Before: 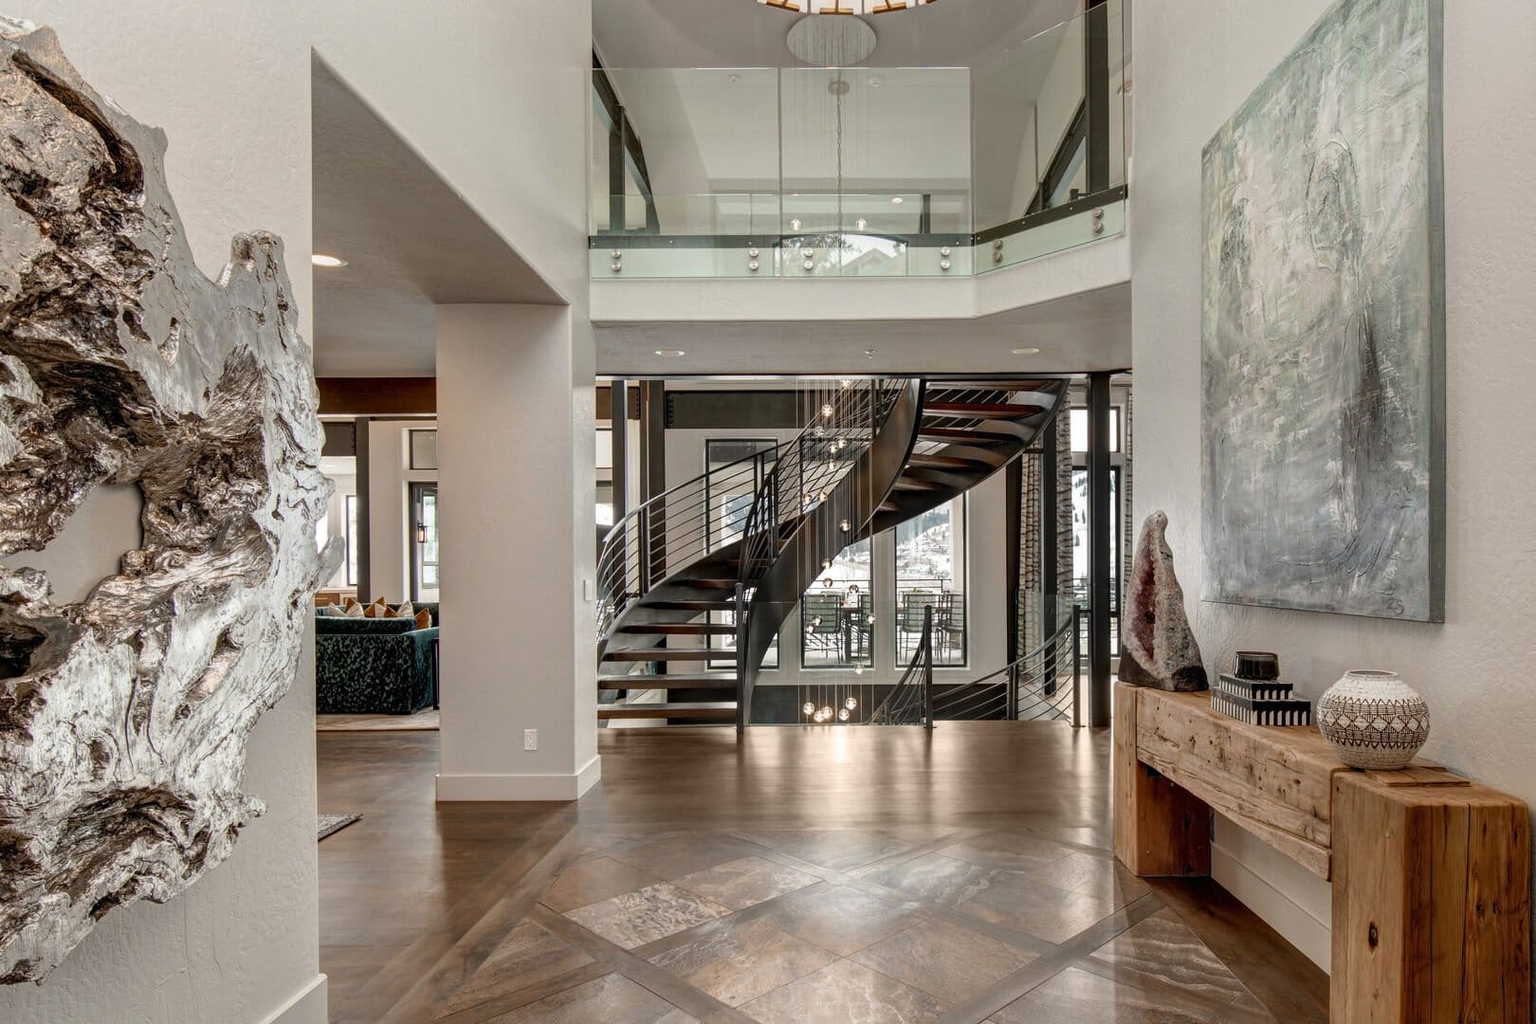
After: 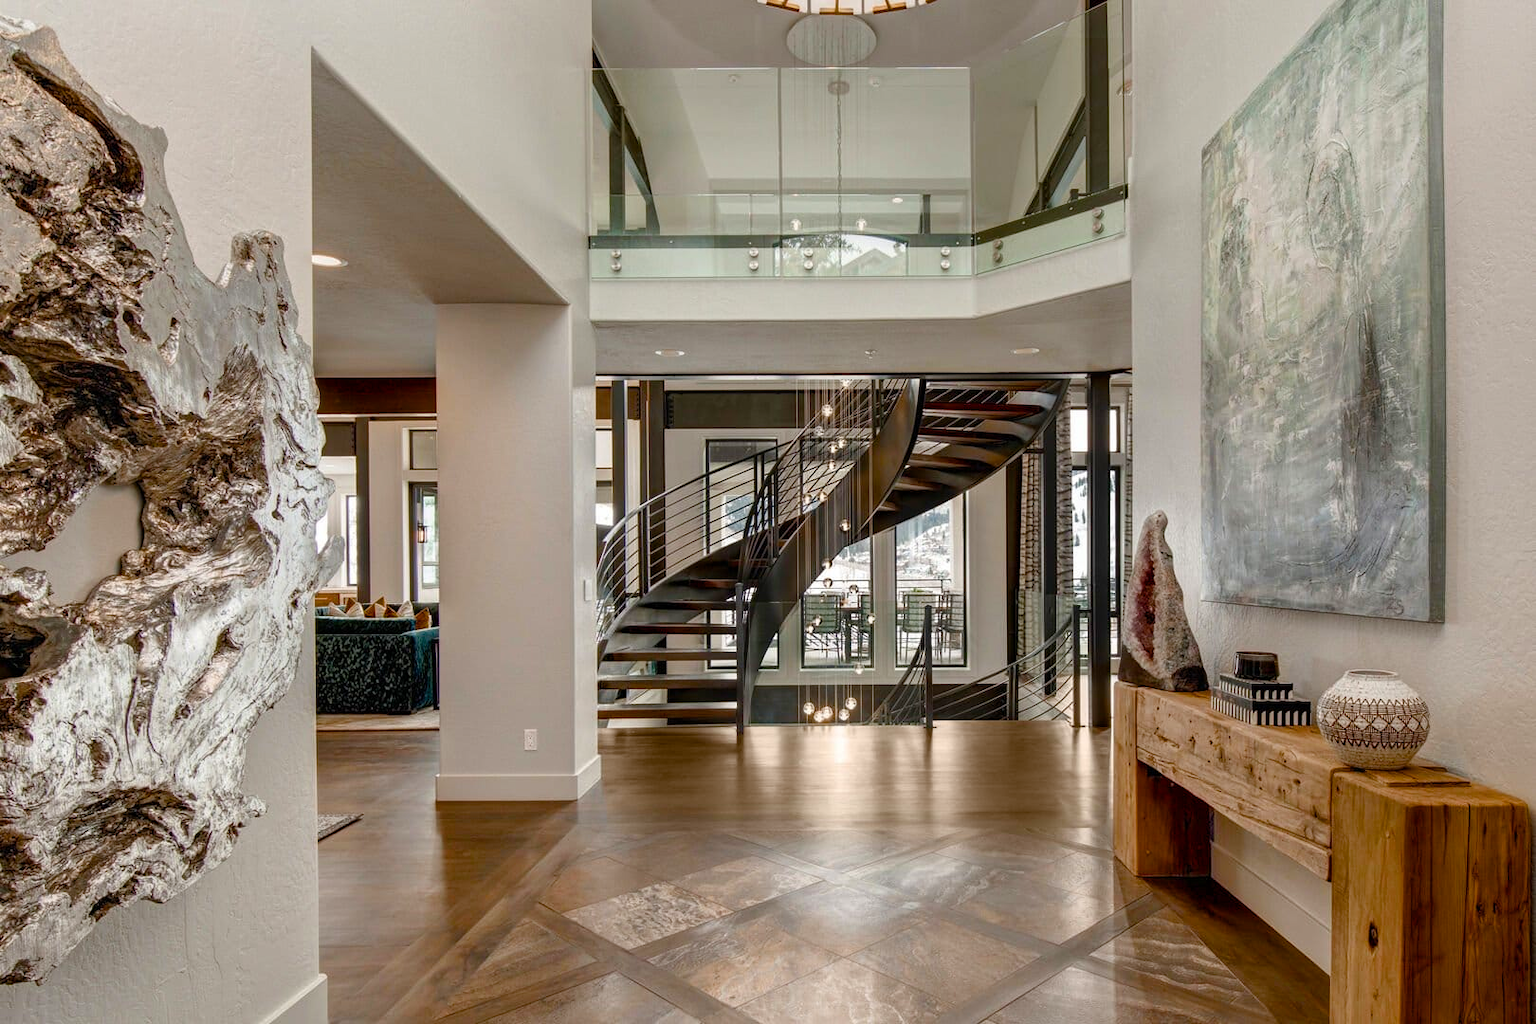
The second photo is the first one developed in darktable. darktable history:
color balance rgb: perceptual saturation grading › global saturation 20%, perceptual saturation grading › highlights -24.914%, perceptual saturation grading › shadows 49.481%, global vibrance 20%
